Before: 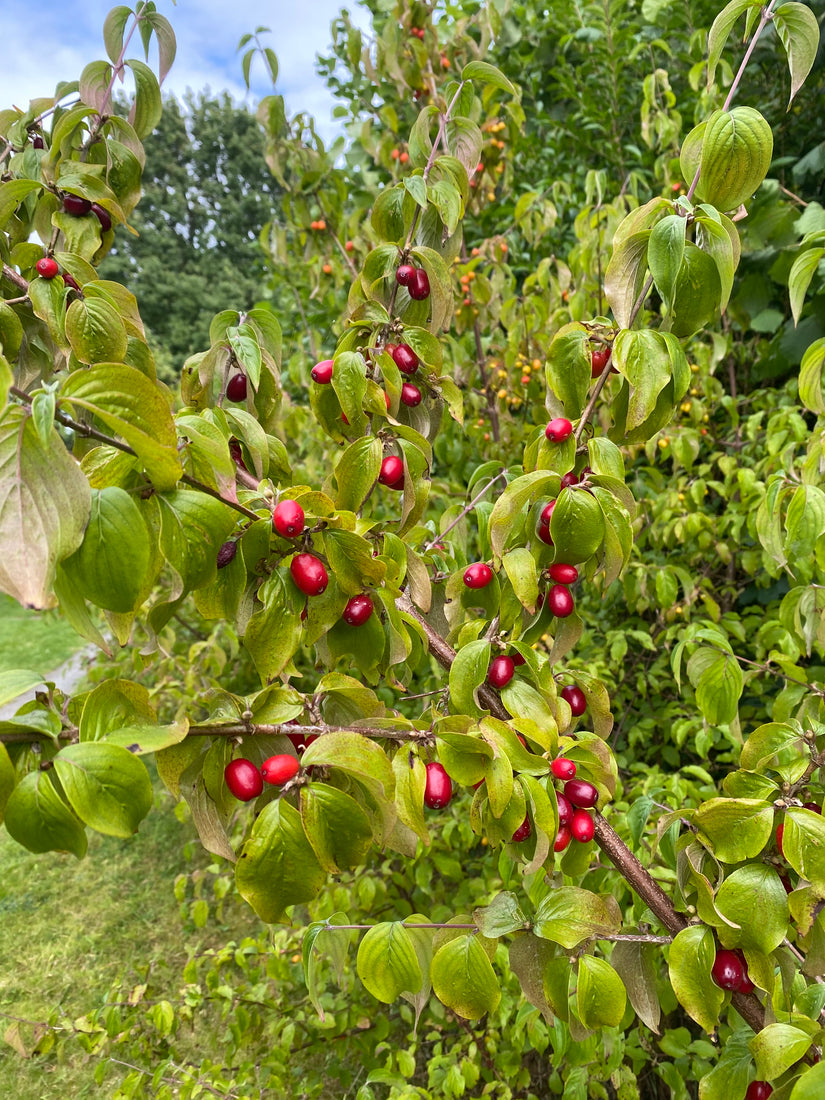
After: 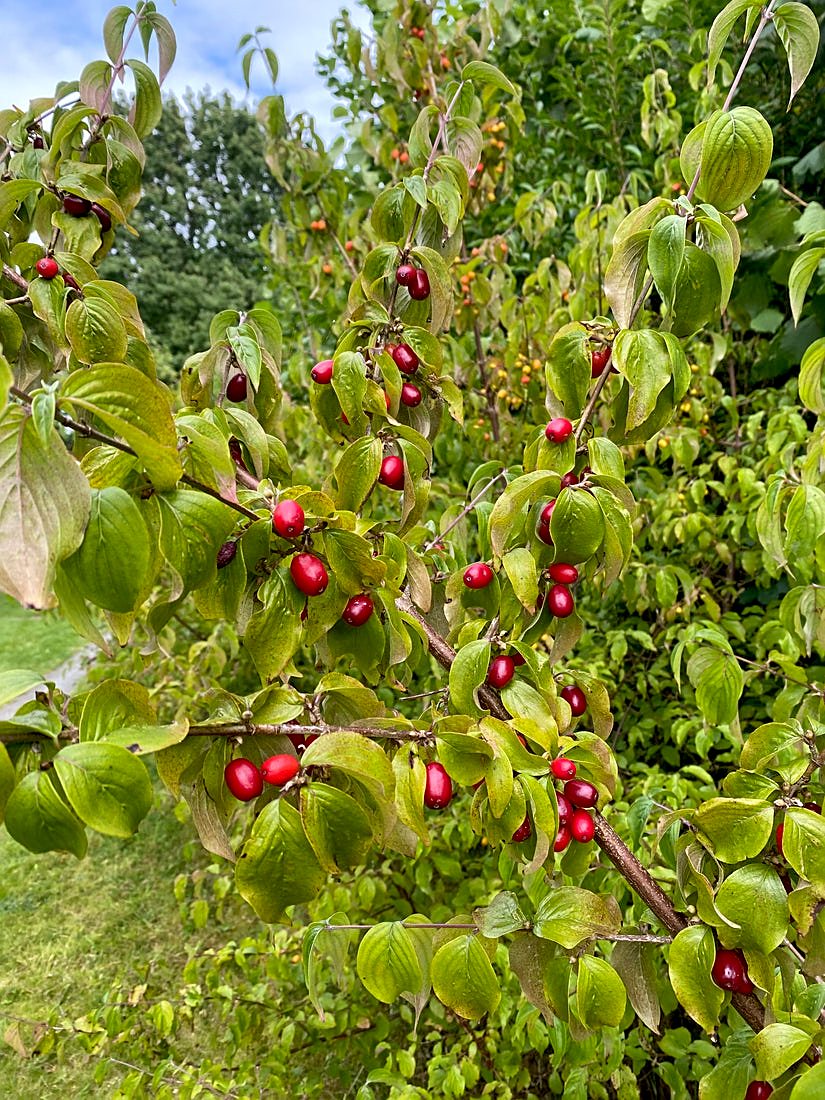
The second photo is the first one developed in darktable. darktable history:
exposure: black level correction 0.01, exposure 0.008 EV, compensate highlight preservation false
sharpen: on, module defaults
